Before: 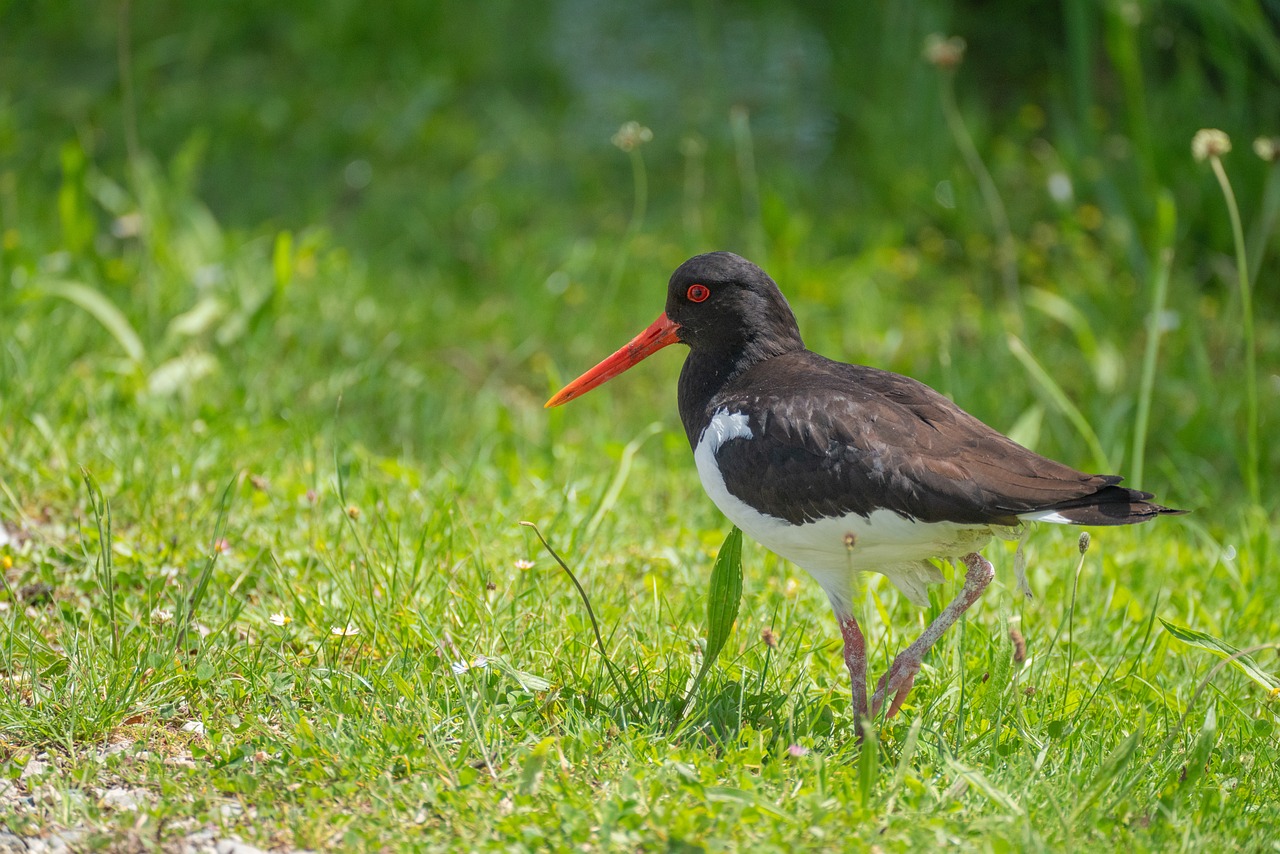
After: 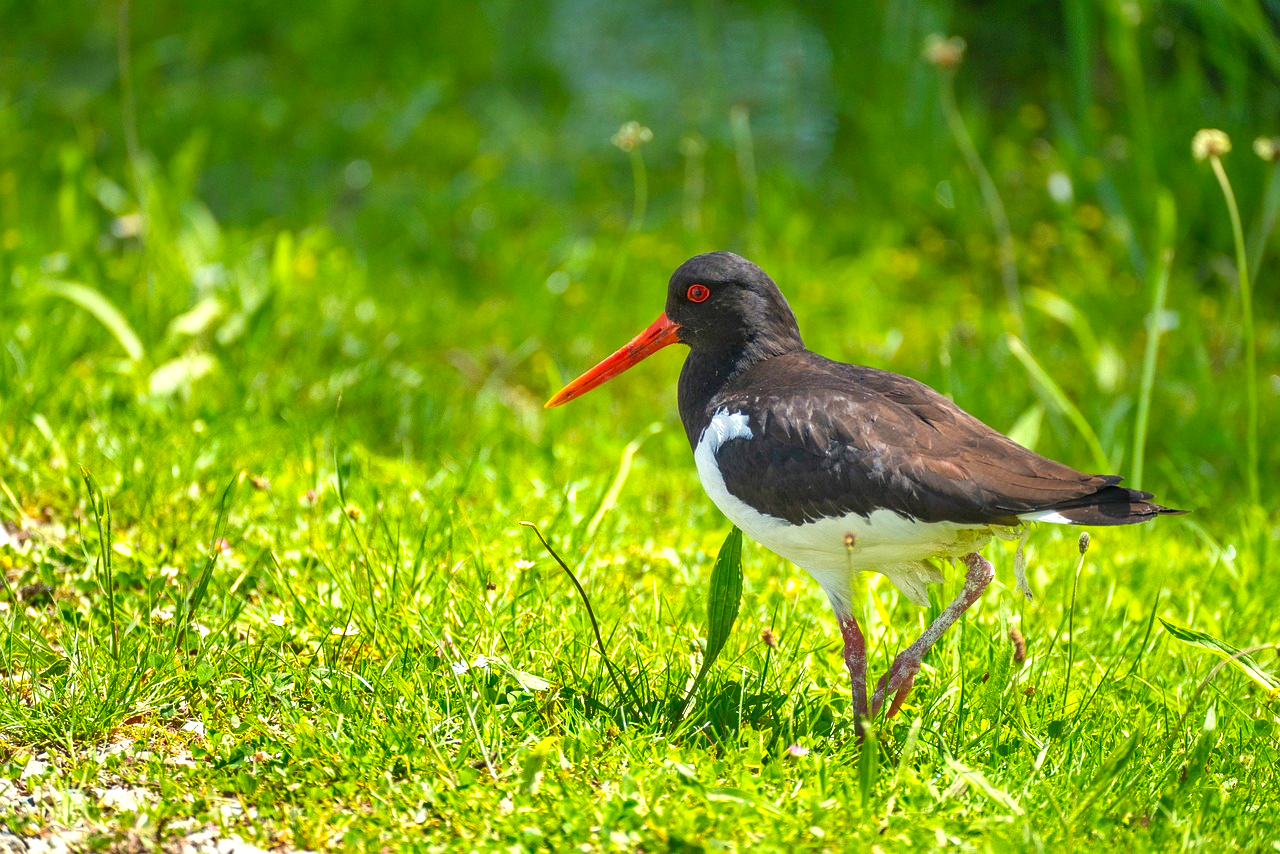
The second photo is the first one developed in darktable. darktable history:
shadows and highlights: soften with gaussian
color balance rgb: shadows lift › chroma 0.874%, shadows lift › hue 114.94°, highlights gain › luminance 7.547%, highlights gain › chroma 1.896%, highlights gain › hue 90.14°, perceptual saturation grading › global saturation 0.337%, perceptual brilliance grading › global brilliance 17.66%, global vibrance 40.562%
